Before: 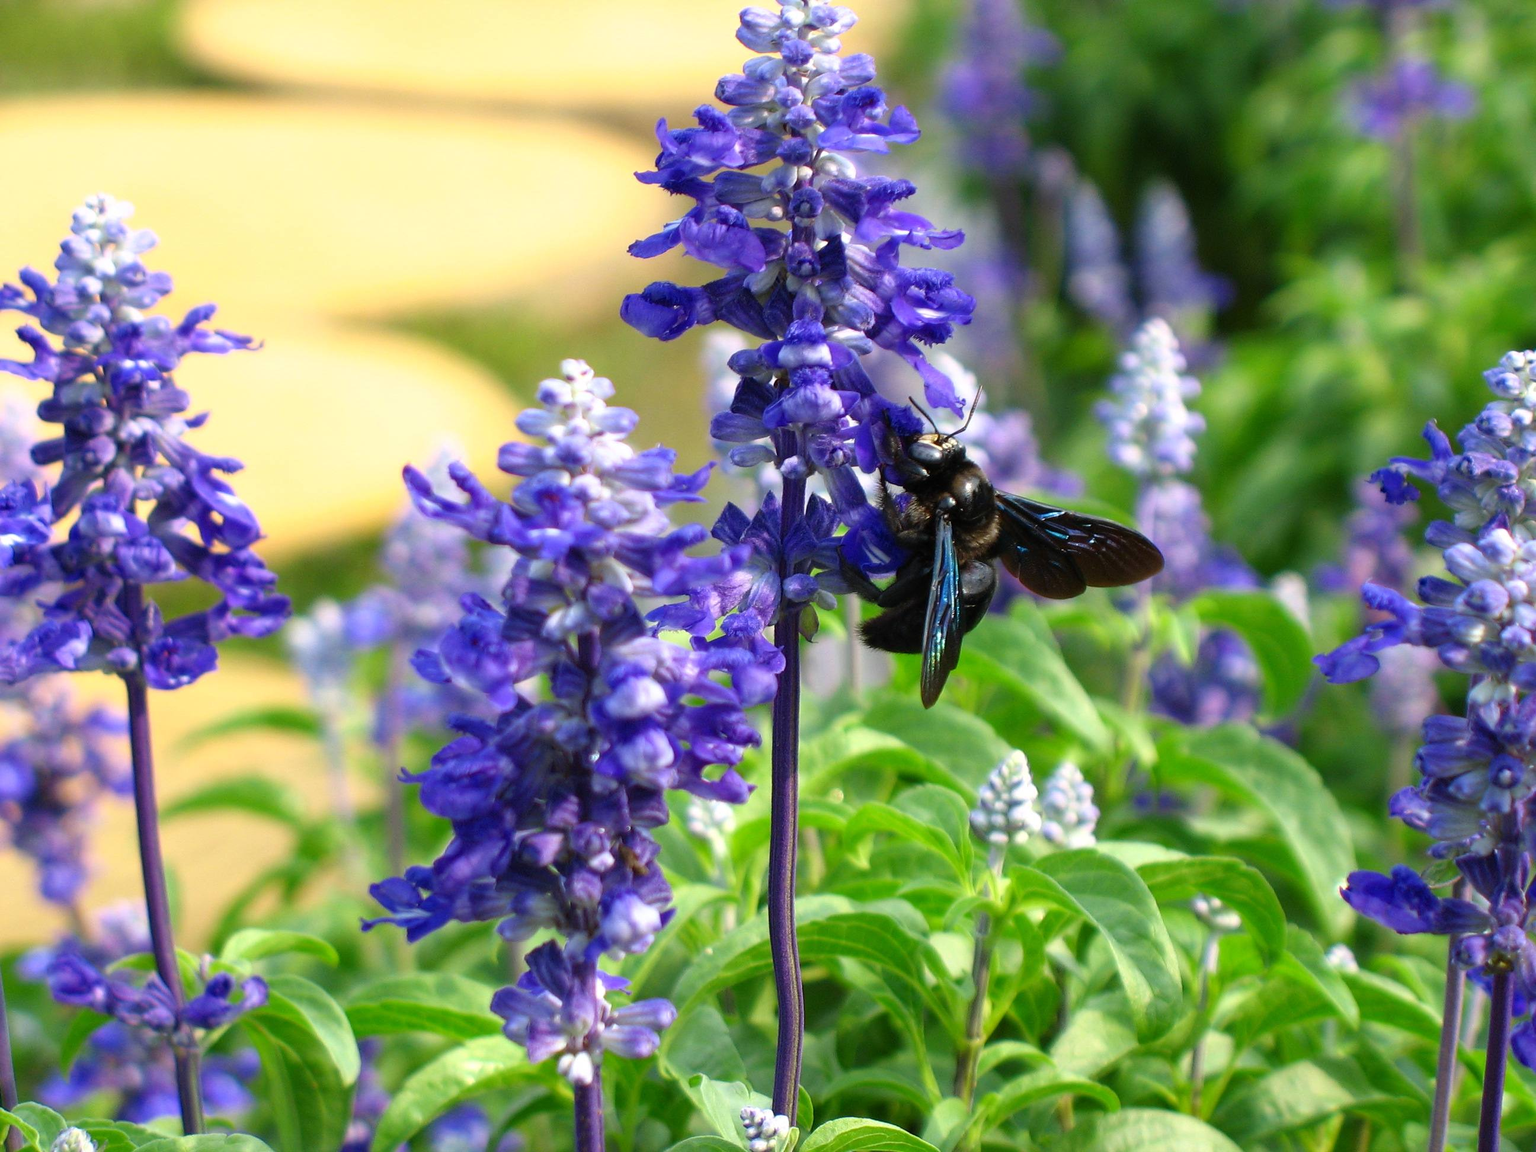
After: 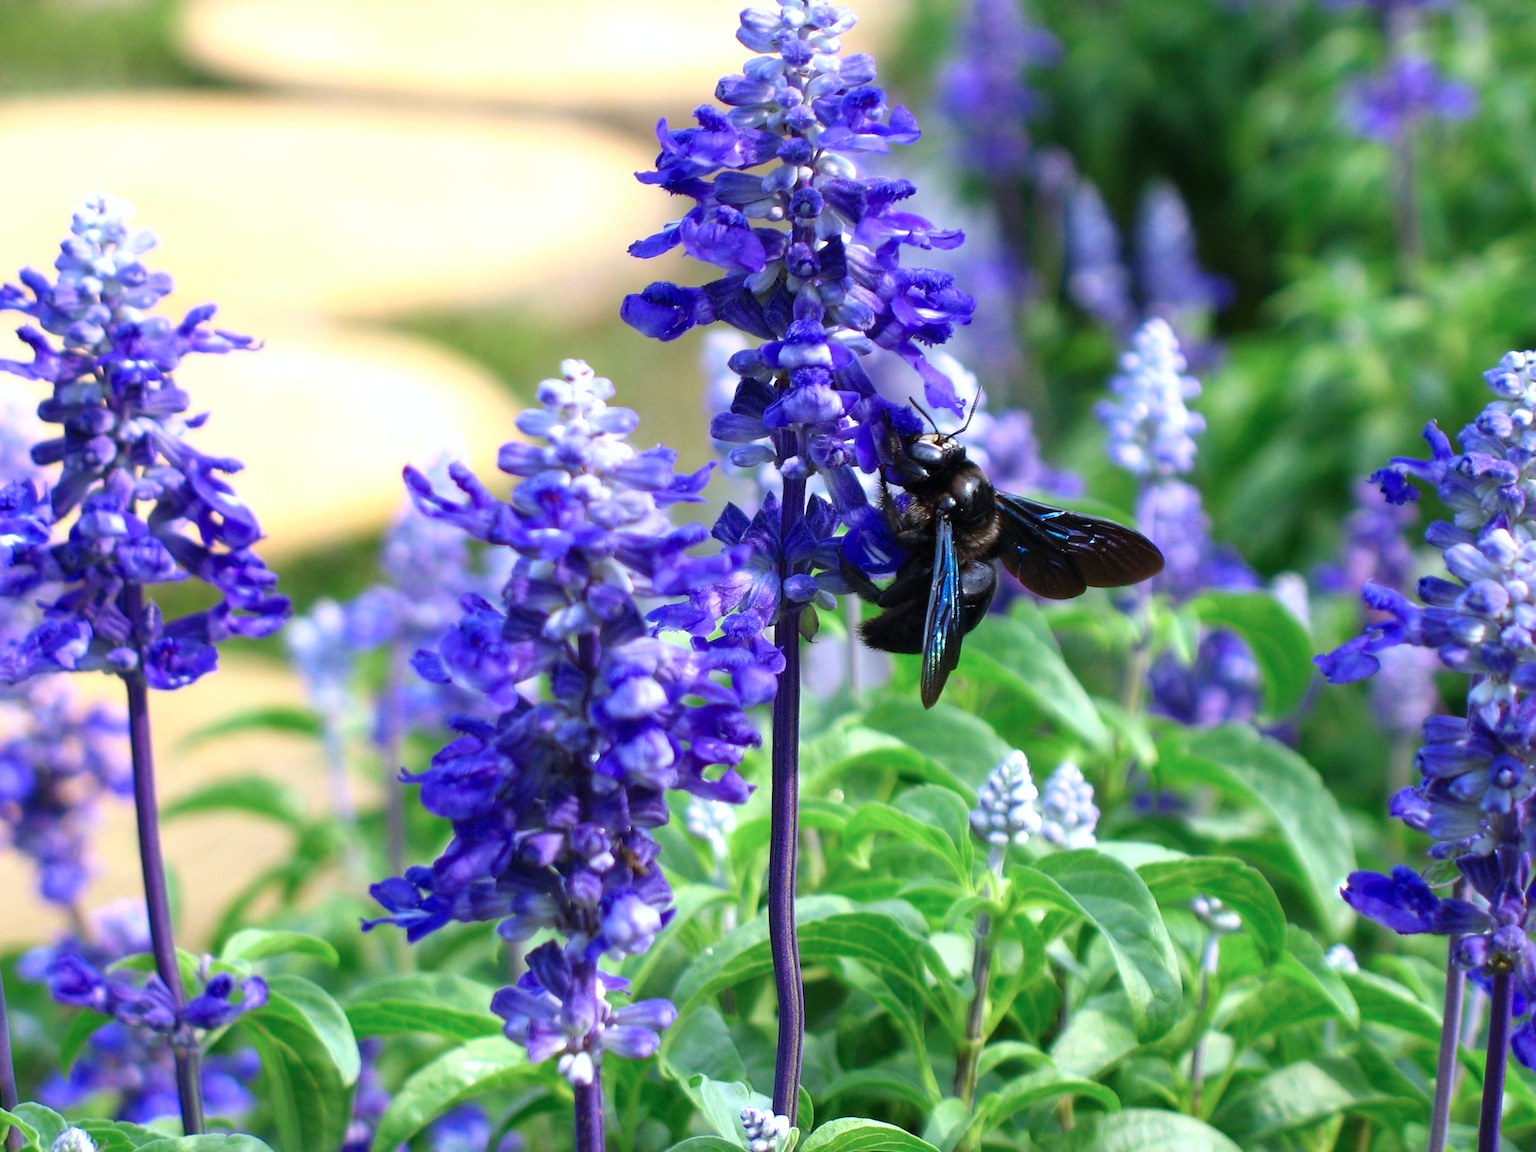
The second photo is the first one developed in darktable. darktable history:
color balance rgb: shadows lift › luminance -10%, highlights gain › luminance 10%, saturation formula JzAzBz (2021)
color calibration: illuminant as shot in camera, x 0.379, y 0.396, temperature 4138.76 K
